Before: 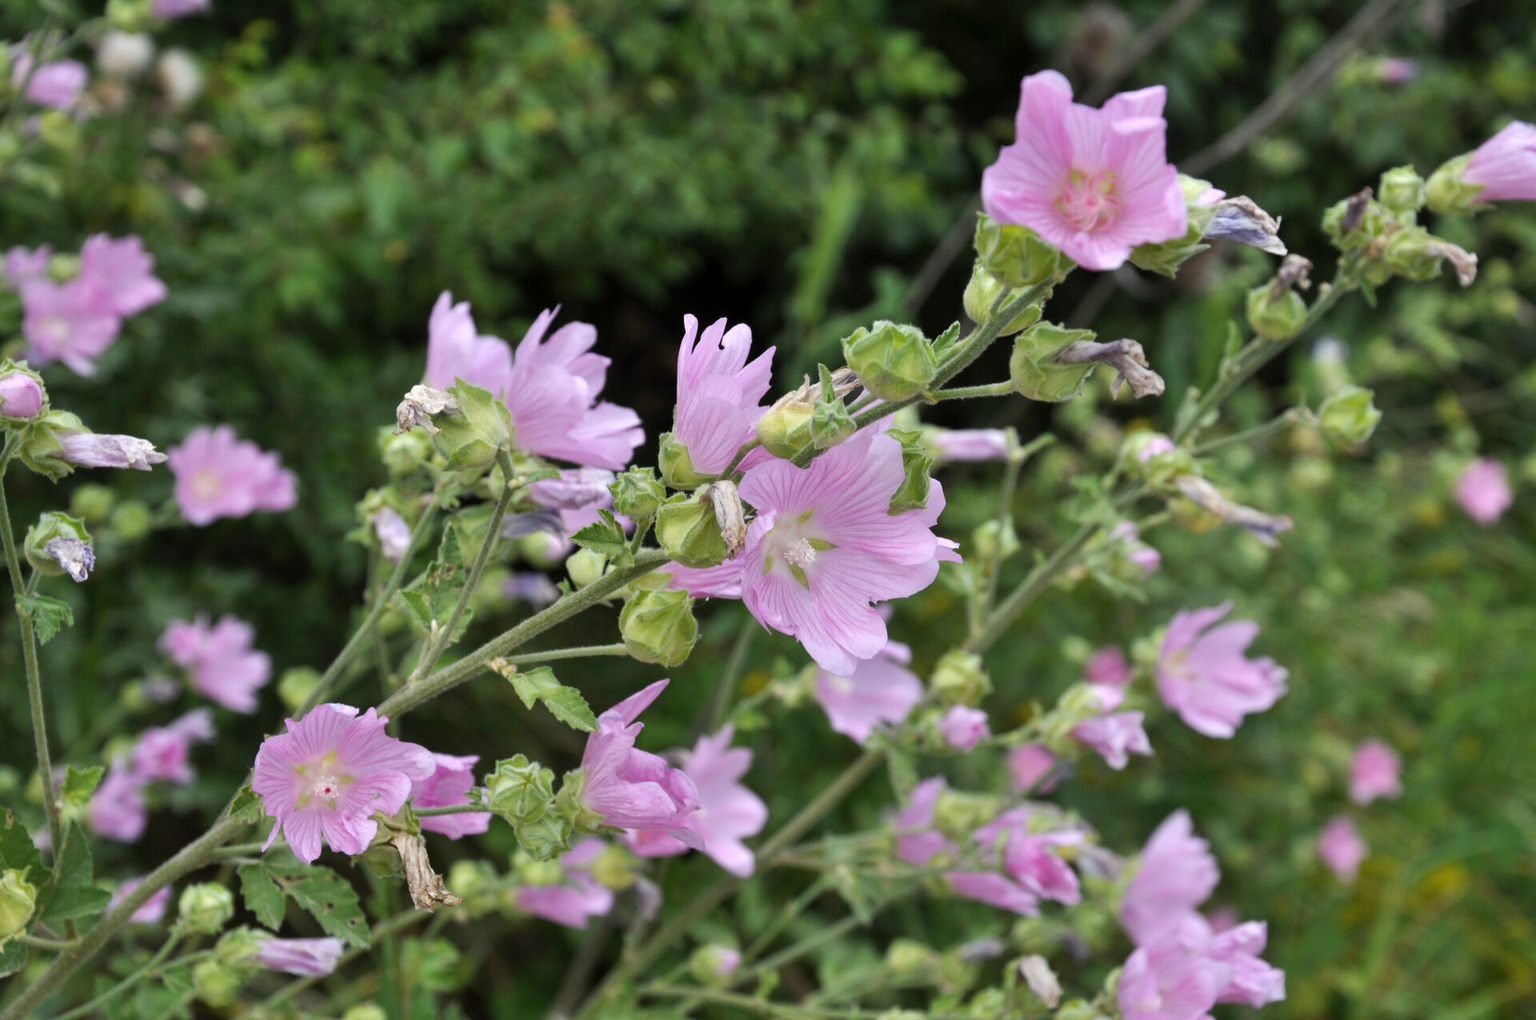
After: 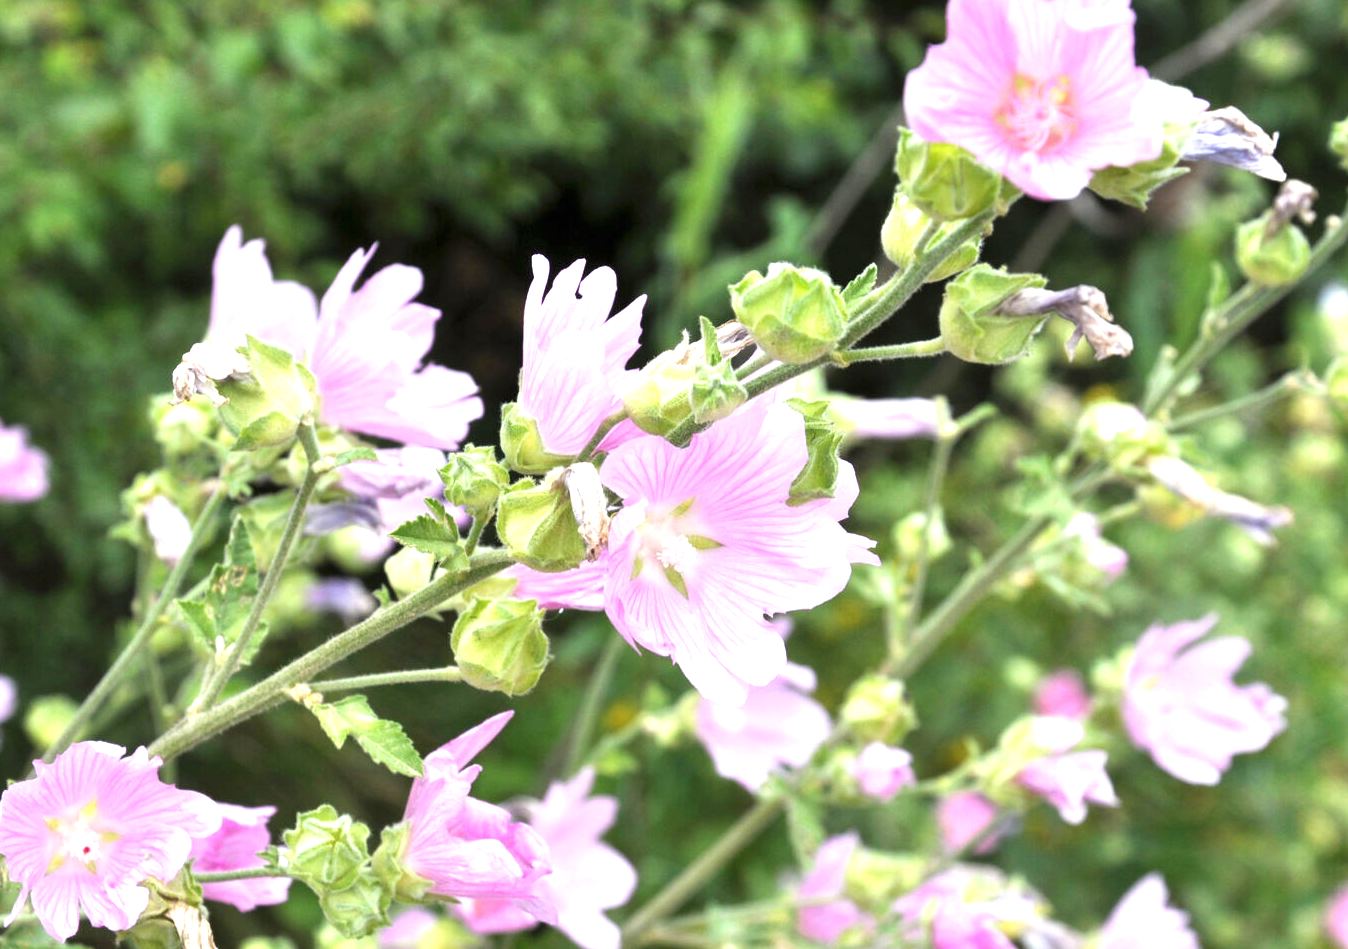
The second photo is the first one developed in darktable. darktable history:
exposure: black level correction 0, exposure 1.286 EV, compensate highlight preservation false
crop and rotate: left 16.846%, top 10.868%, right 12.921%, bottom 14.689%
